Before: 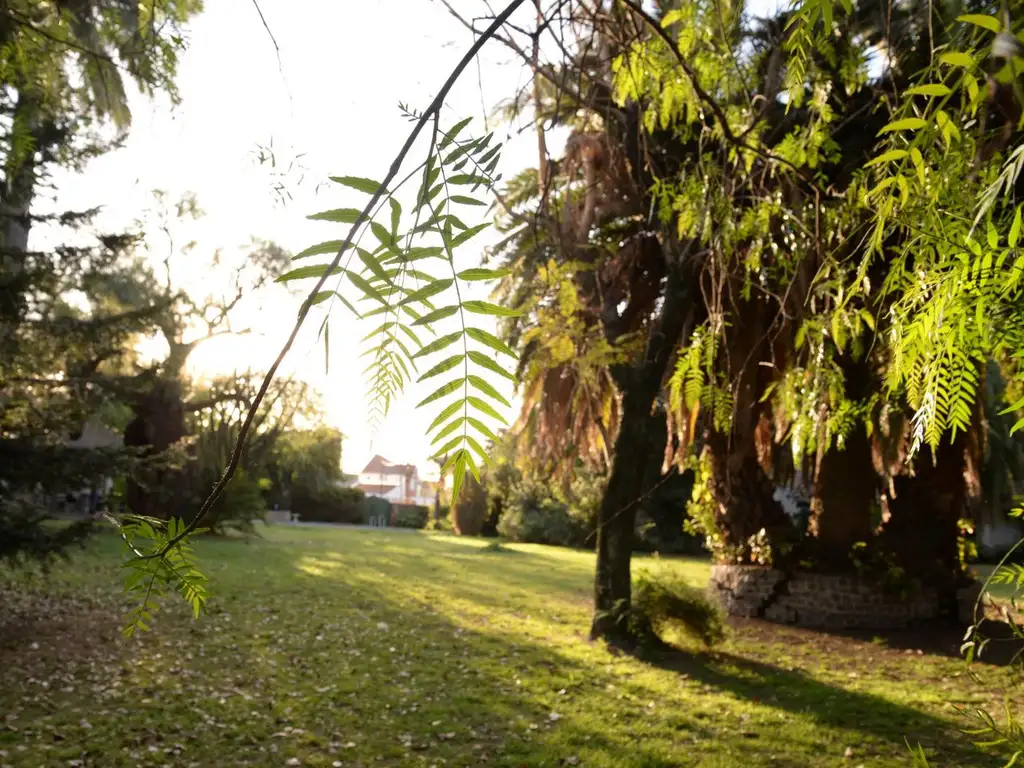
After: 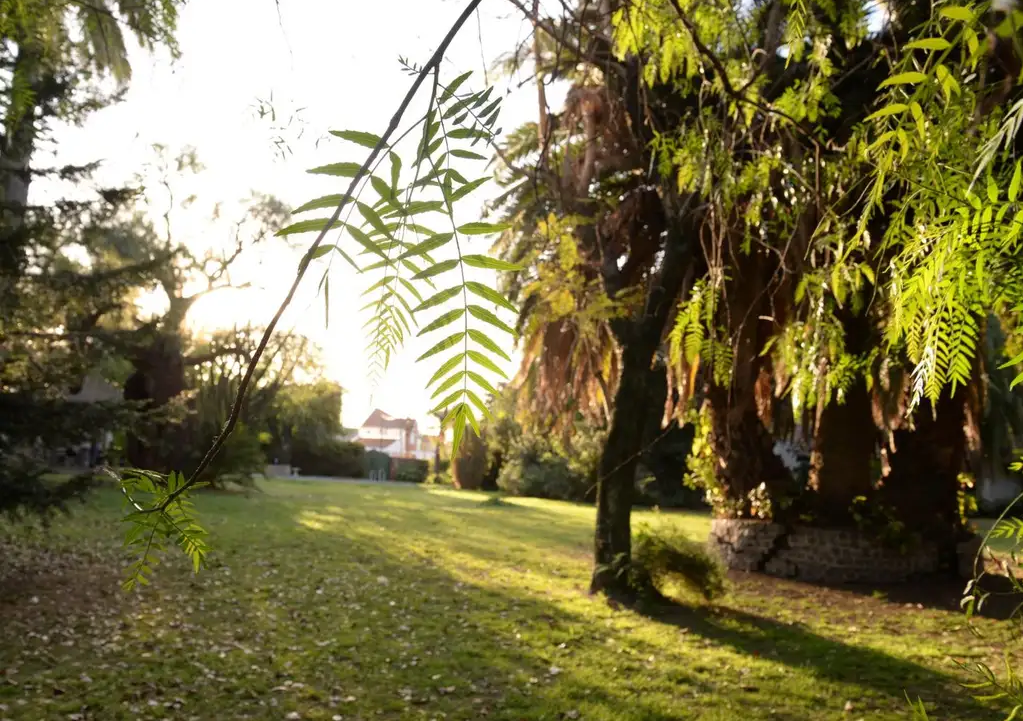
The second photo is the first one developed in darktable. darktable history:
crop and rotate: top 6.026%
